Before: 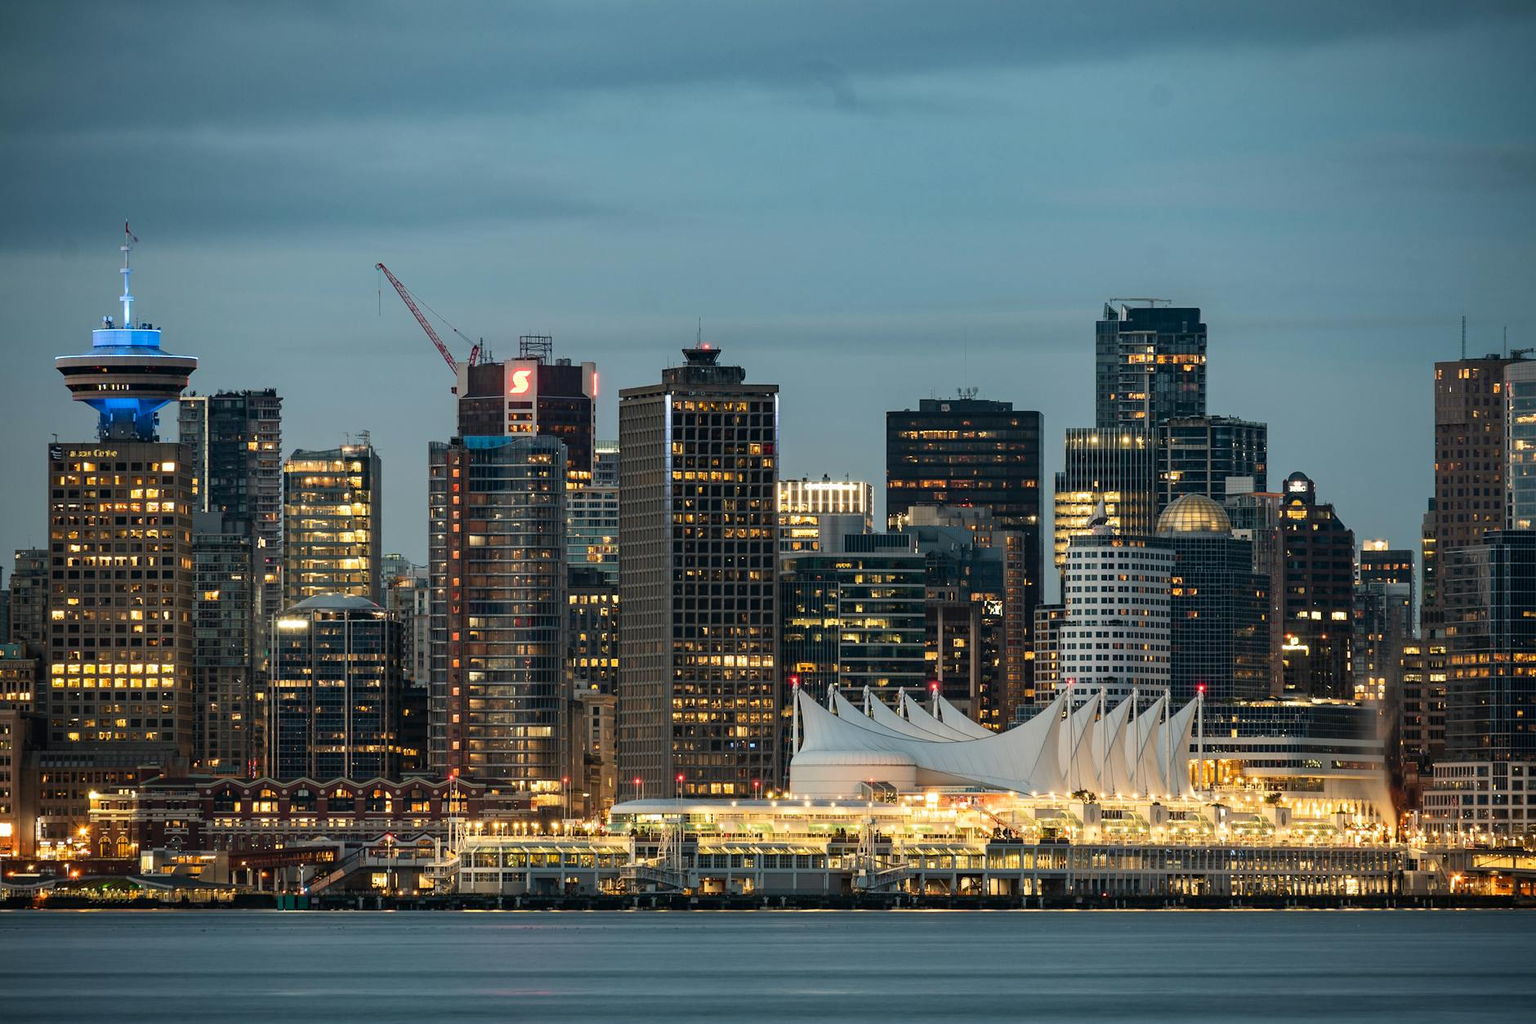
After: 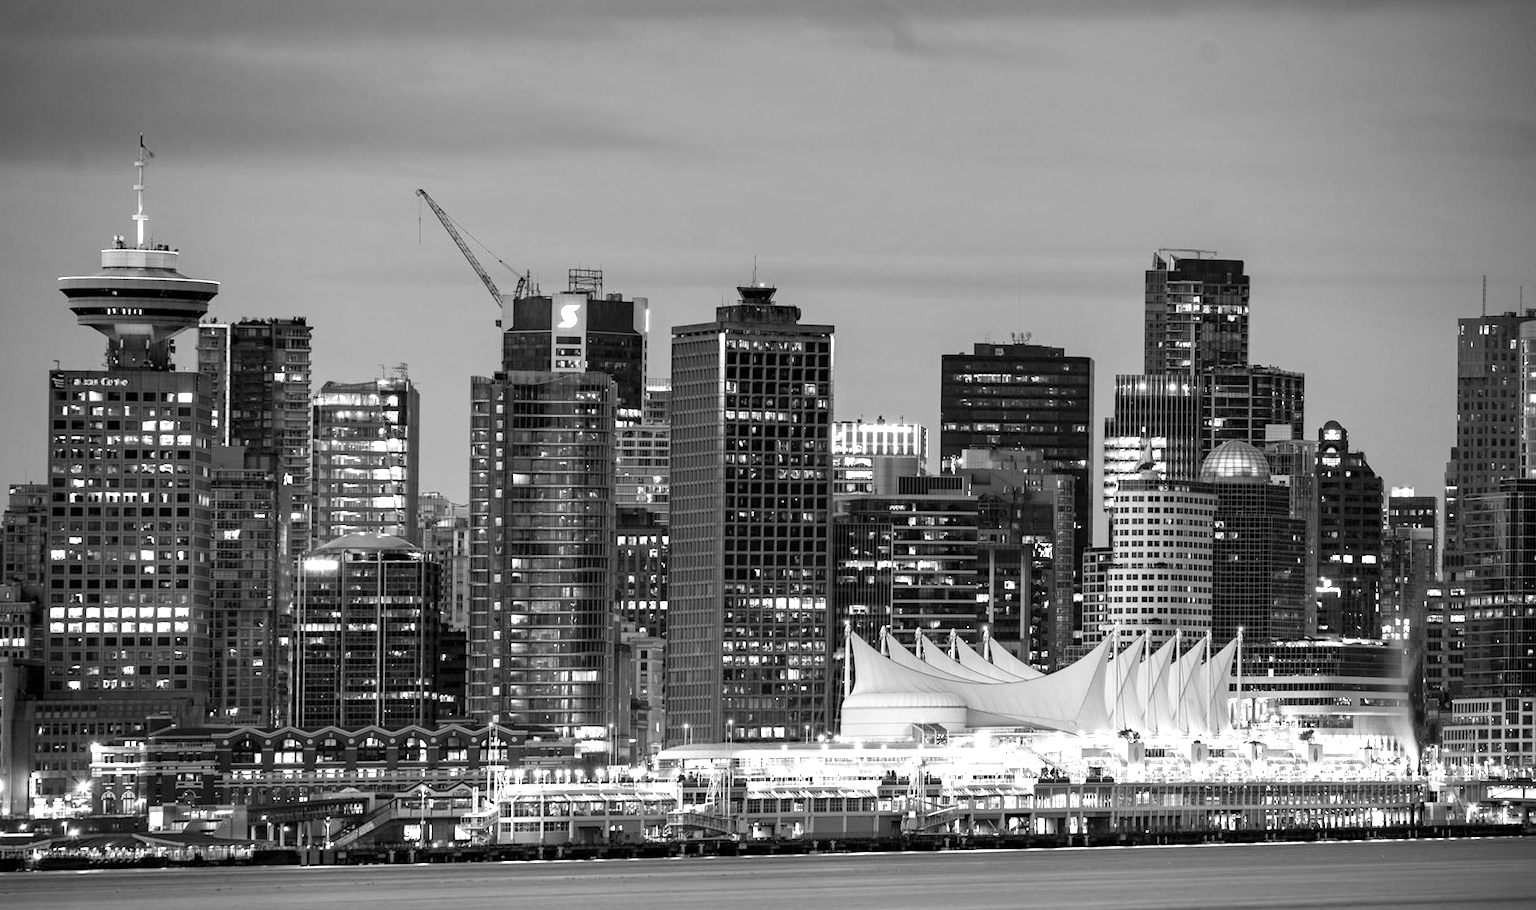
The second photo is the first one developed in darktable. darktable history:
exposure: black level correction 0, exposure 1.1 EV, compensate exposure bias true, compensate highlight preservation false
crop and rotate: top 2.479%, bottom 3.018%
rotate and perspective: rotation 0.679°, lens shift (horizontal) 0.136, crop left 0.009, crop right 0.991, crop top 0.078, crop bottom 0.95
color balance rgb: shadows lift › chroma 3%, shadows lift › hue 240.84°, highlights gain › chroma 3%, highlights gain › hue 73.2°, global offset › luminance -0.5%, perceptual saturation grading › global saturation 20%, perceptual saturation grading › highlights -25%, perceptual saturation grading › shadows 50%, global vibrance 25.26%
graduated density: hue 238.83°, saturation 50%
color correction: highlights b* 3
monochrome: on, module defaults
